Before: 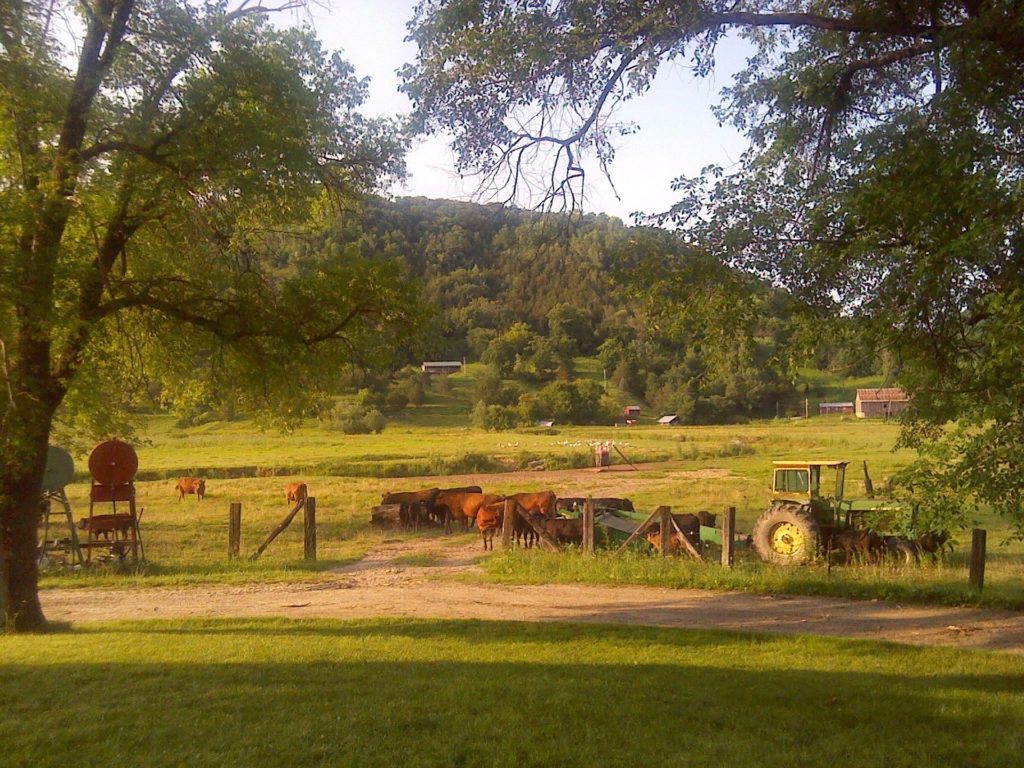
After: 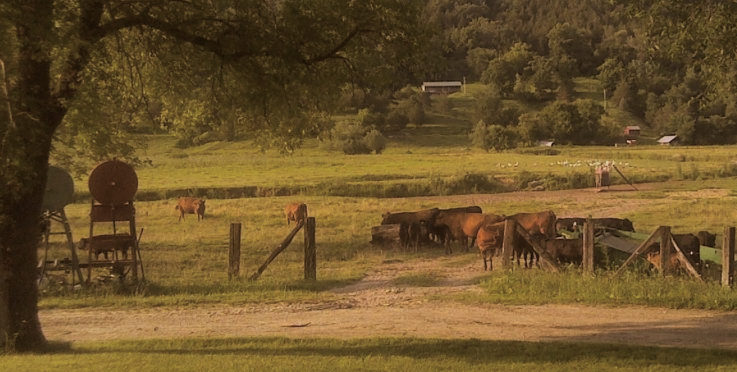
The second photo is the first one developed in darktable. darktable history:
split-toning: shadows › hue 32.4°, shadows › saturation 0.51, highlights › hue 180°, highlights › saturation 0, balance -60.17, compress 55.19%
exposure: exposure -0.492 EV, compensate highlight preservation false
tone equalizer: on, module defaults
crop: top 36.498%, right 27.964%, bottom 14.995%
